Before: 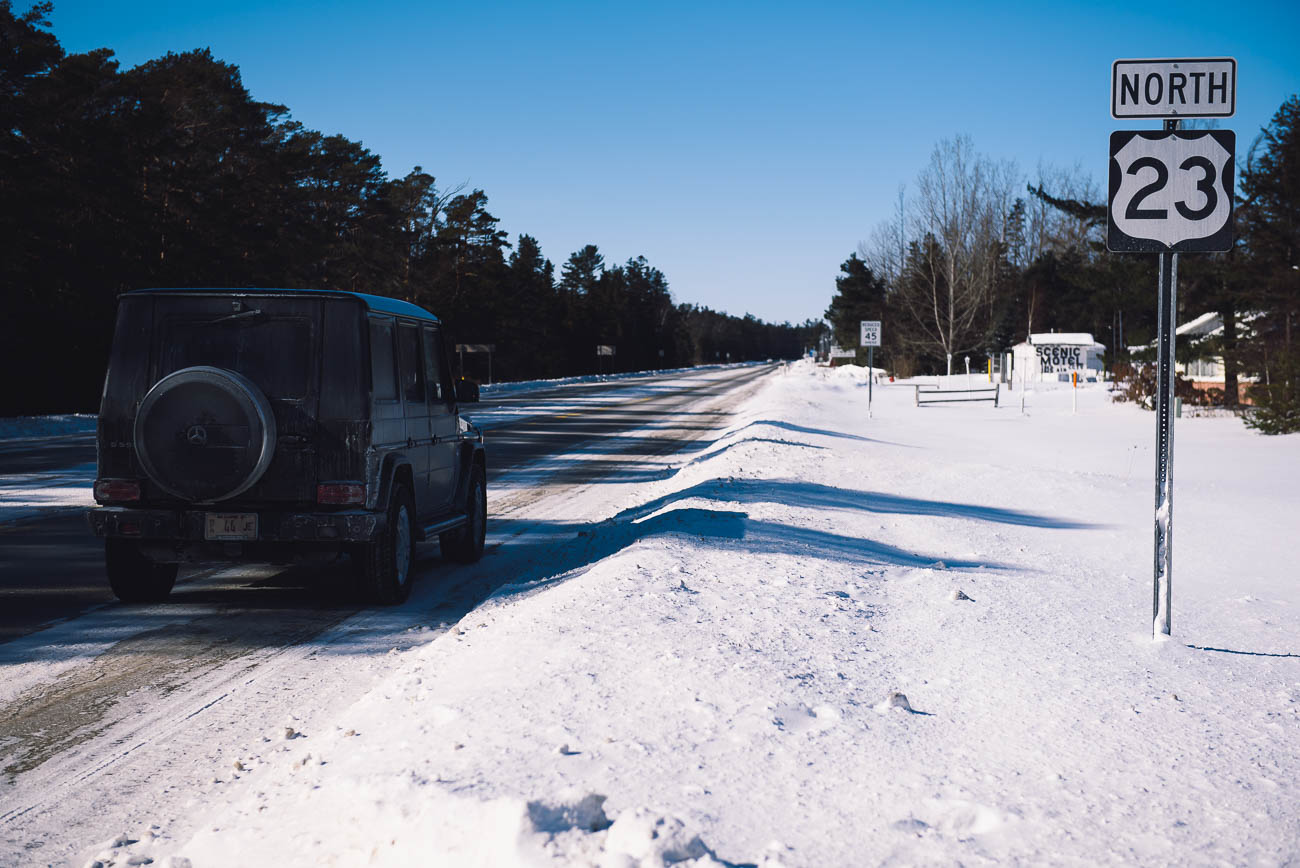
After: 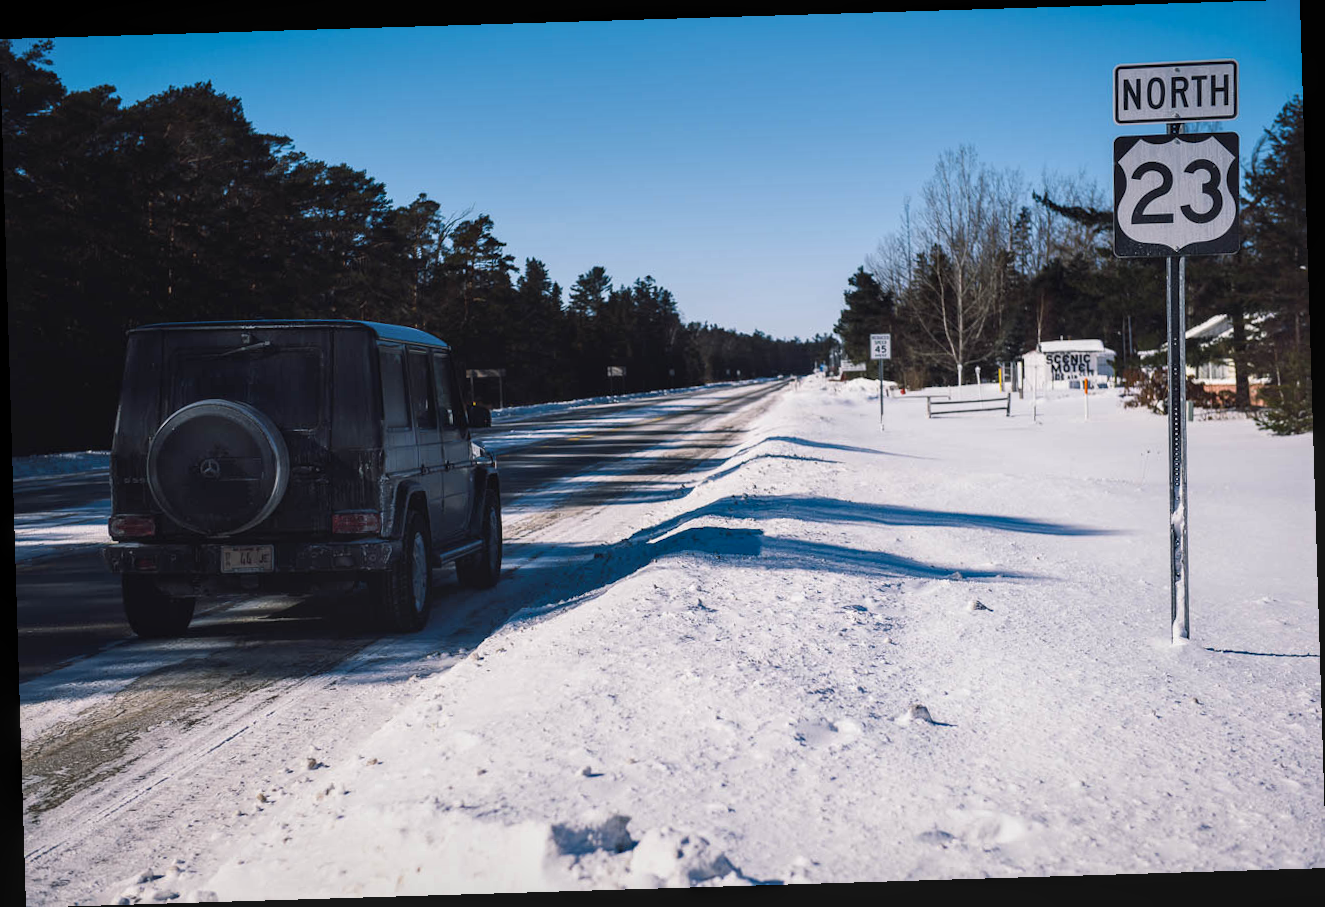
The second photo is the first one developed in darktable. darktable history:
rotate and perspective: rotation -1.75°, automatic cropping off
local contrast: on, module defaults
